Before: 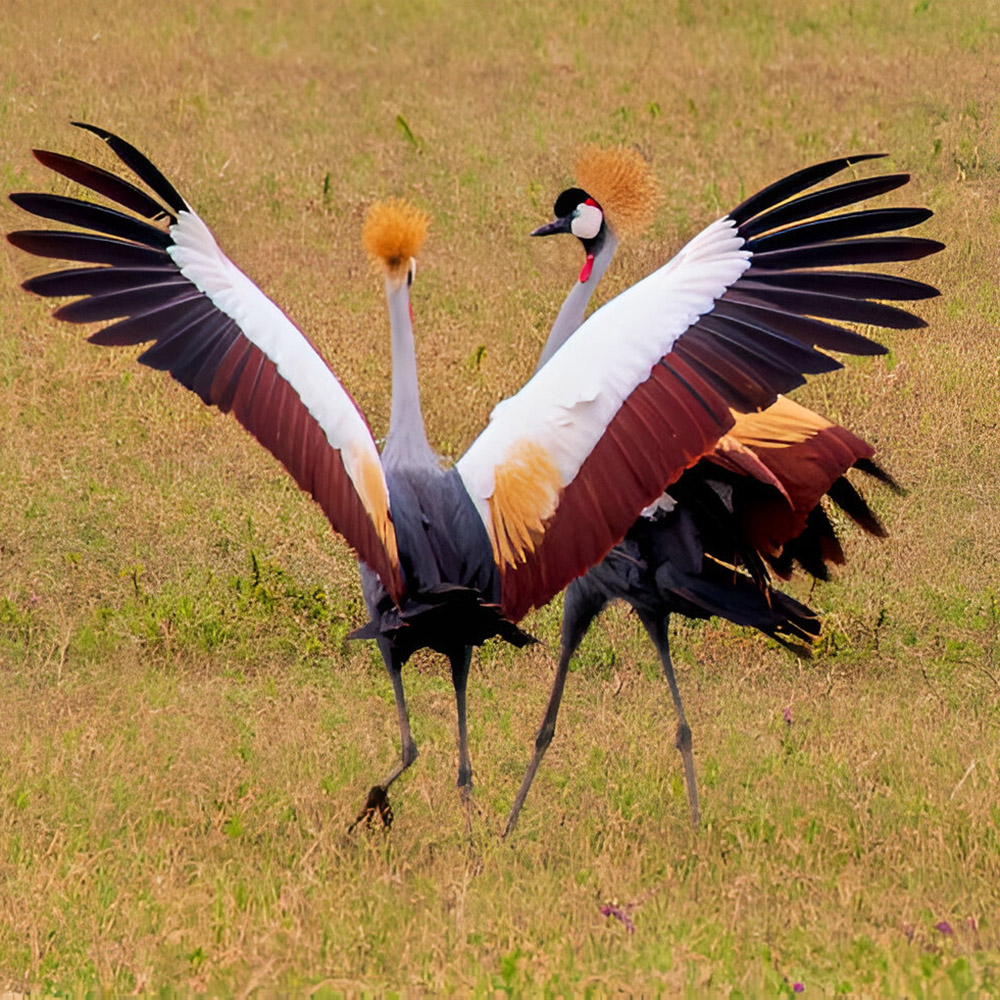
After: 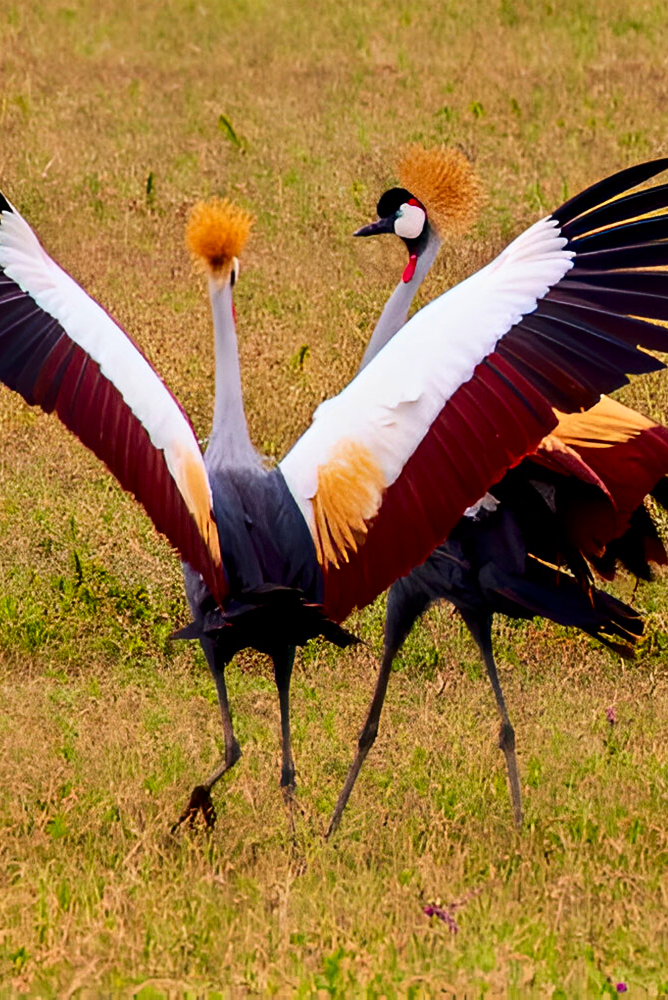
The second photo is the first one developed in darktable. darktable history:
crop and rotate: left 17.732%, right 15.423%
white balance: emerald 1
contrast brightness saturation: contrast 0.21, brightness -0.11, saturation 0.21
